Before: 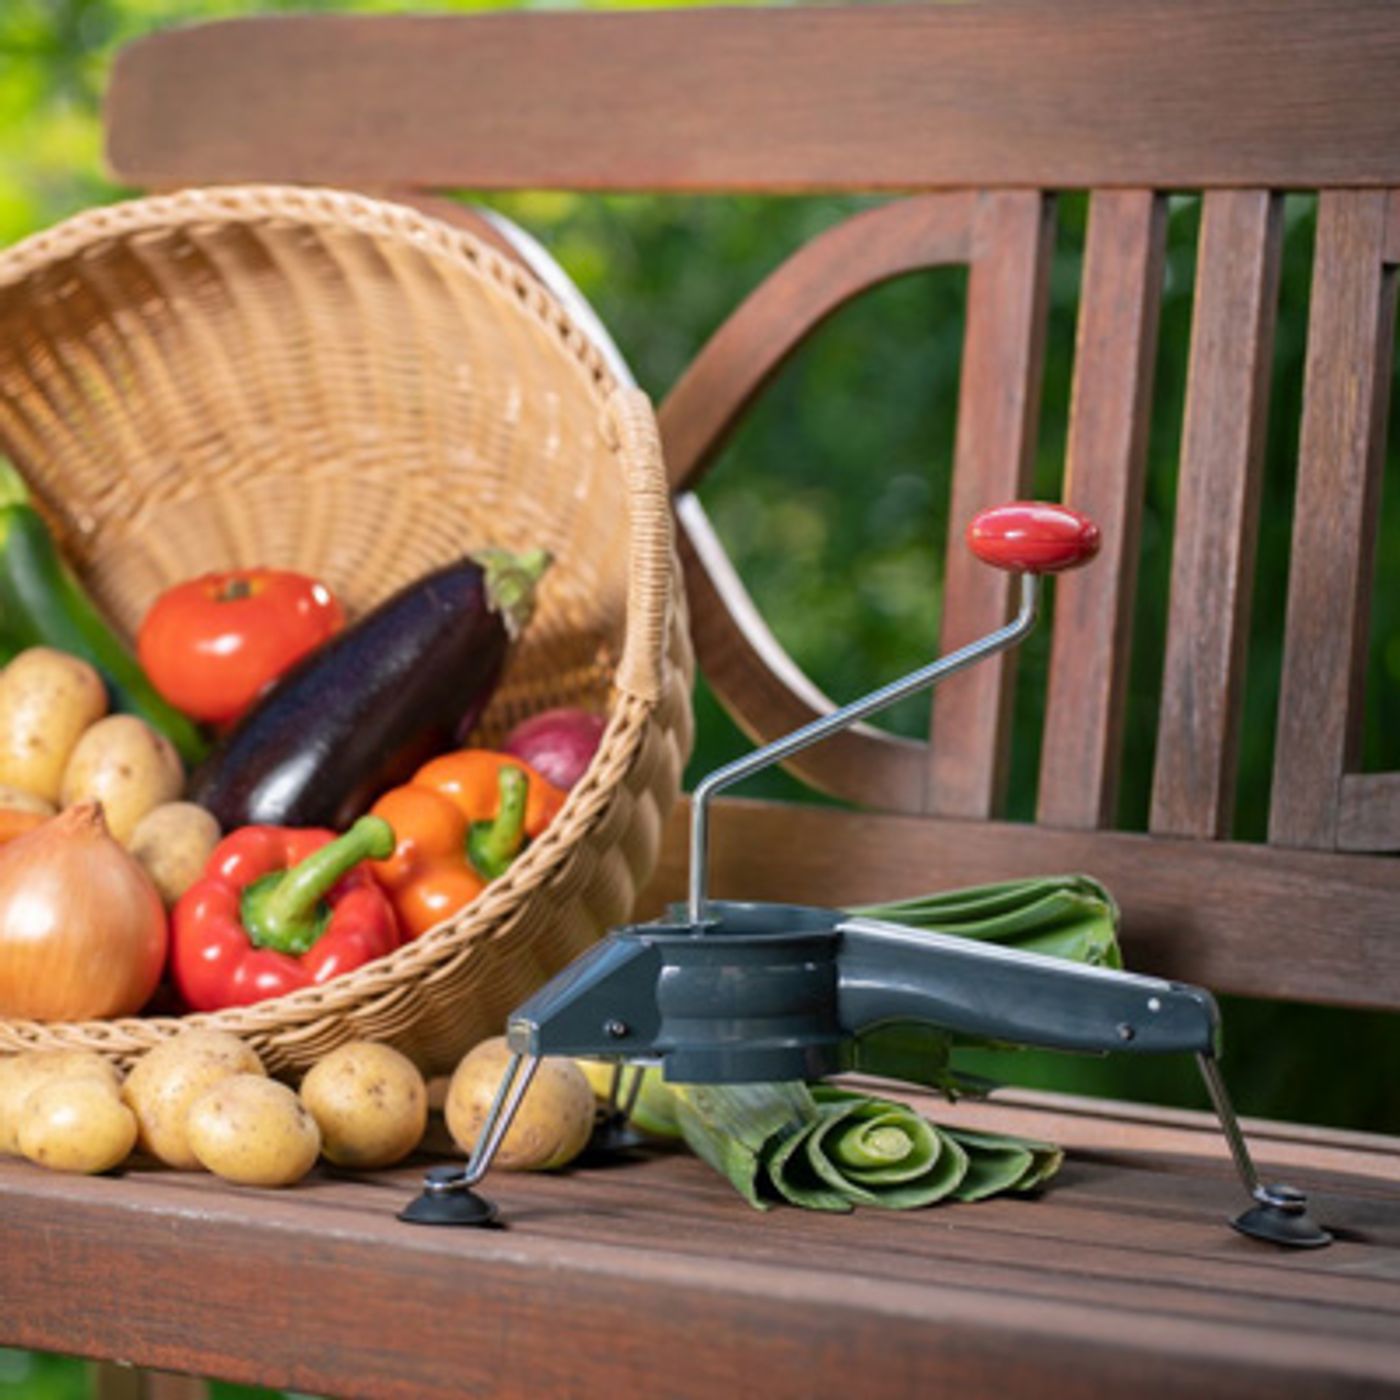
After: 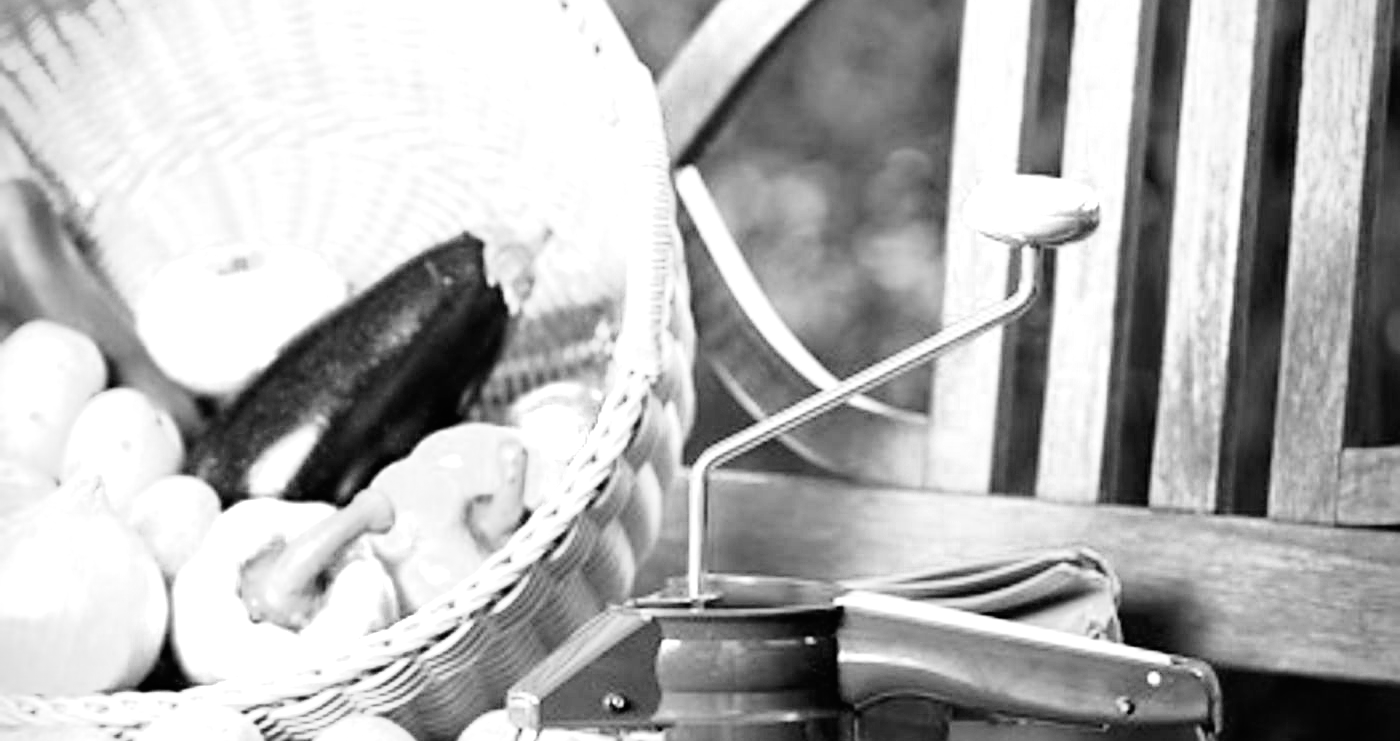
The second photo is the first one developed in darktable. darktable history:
vignetting: fall-off start 91.65%
tone curve: curves: ch0 [(0, 0) (0.118, 0.034) (0.182, 0.124) (0.265, 0.214) (0.504, 0.508) (0.783, 0.825) (1, 1)], color space Lab, independent channels, preserve colors none
base curve: curves: ch0 [(0, 0) (0.028, 0.03) (0.121, 0.232) (0.46, 0.748) (0.859, 0.968) (1, 1)], preserve colors none
exposure: black level correction 0, exposure 0.948 EV, compensate highlight preservation false
crop and rotate: top 23.333%, bottom 23.703%
color correction: highlights a* 5.67, highlights b* 32.97, shadows a* -25.2, shadows b* 3.72
color zones: curves: ch0 [(0.004, 0.588) (0.116, 0.636) (0.259, 0.476) (0.423, 0.464) (0.75, 0.5)]; ch1 [(0, 0) (0.143, 0) (0.286, 0) (0.429, 0) (0.571, 0) (0.714, 0) (0.857, 0)]
sharpen: on, module defaults
